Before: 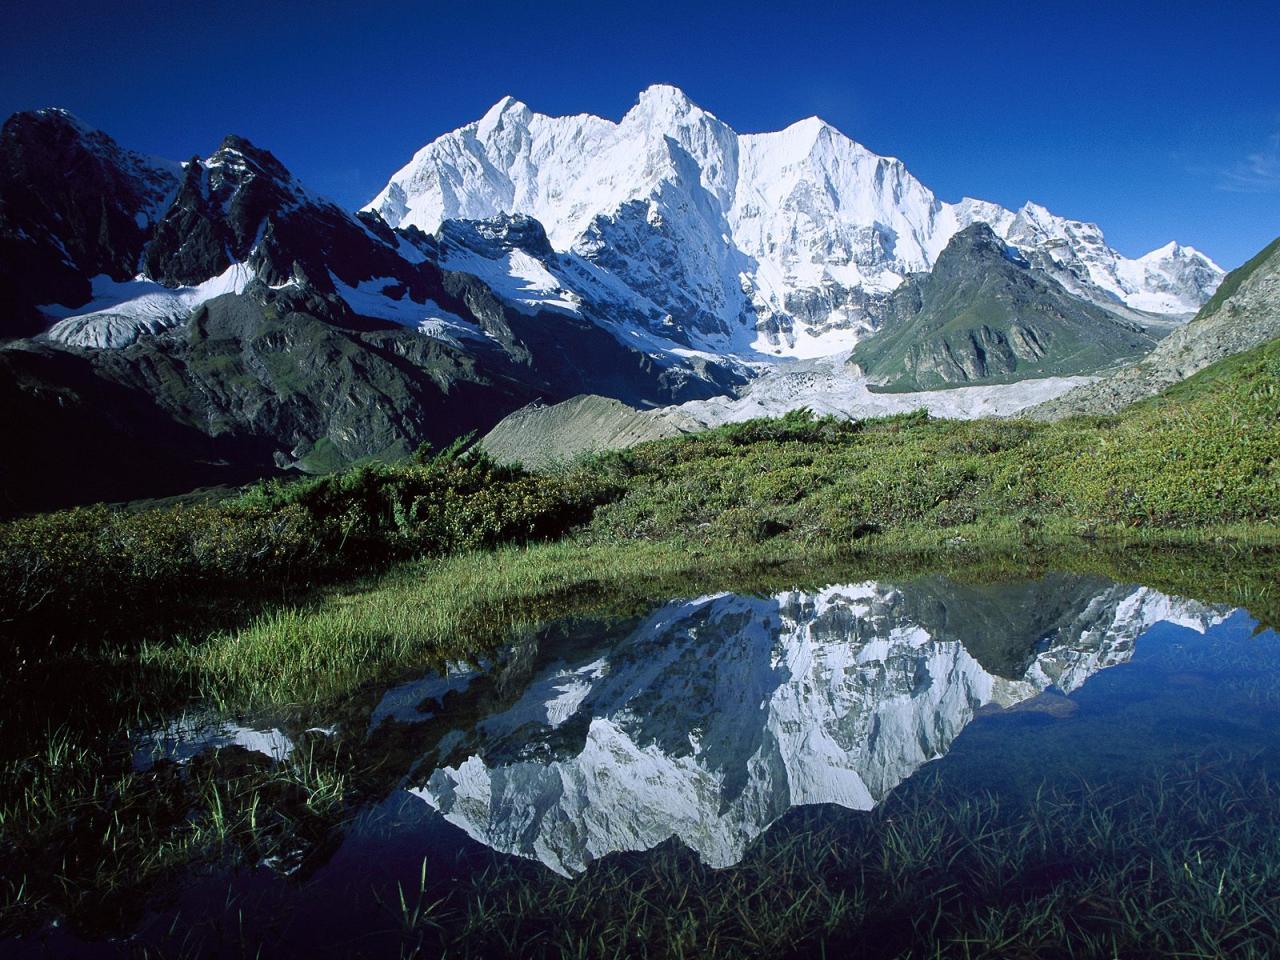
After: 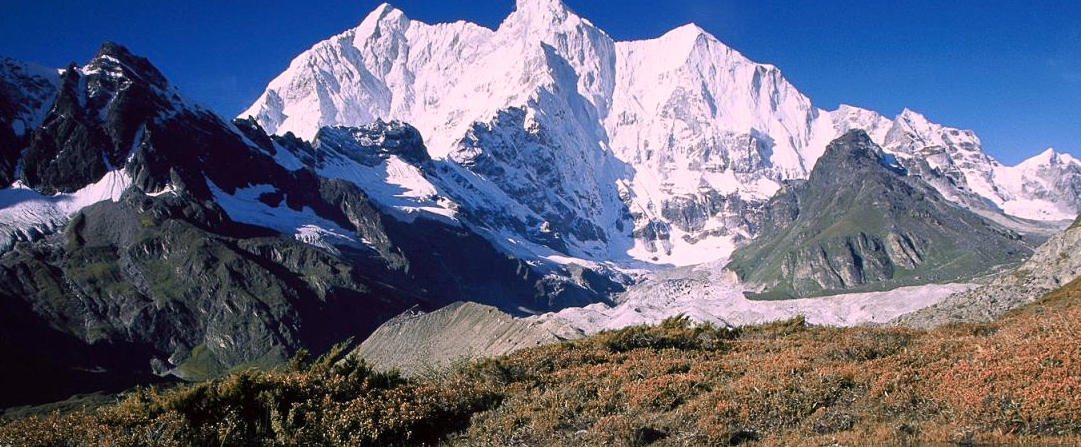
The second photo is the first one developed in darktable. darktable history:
color zones: curves: ch2 [(0, 0.488) (0.143, 0.417) (0.286, 0.212) (0.429, 0.179) (0.571, 0.154) (0.714, 0.415) (0.857, 0.495) (1, 0.488)]
crop and rotate: left 9.634%, top 9.766%, right 5.885%, bottom 43.612%
color correction: highlights a* 14.65, highlights b* 4.71
